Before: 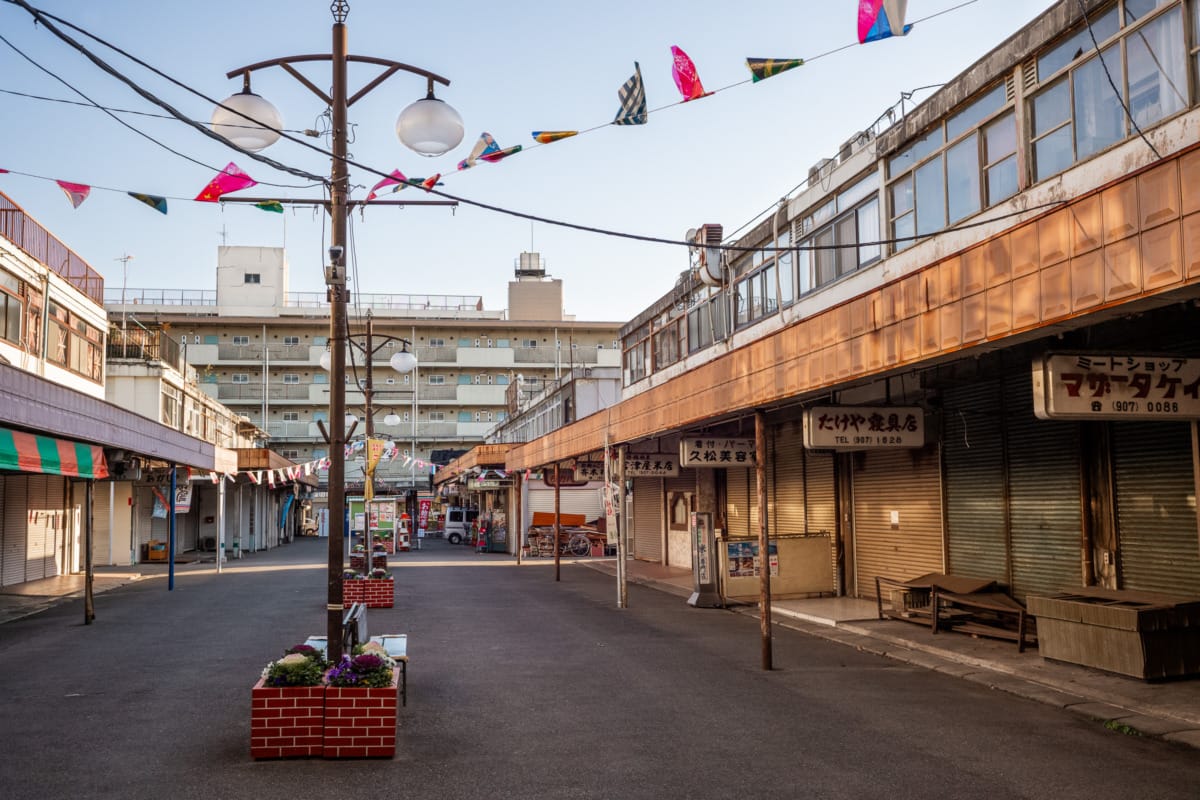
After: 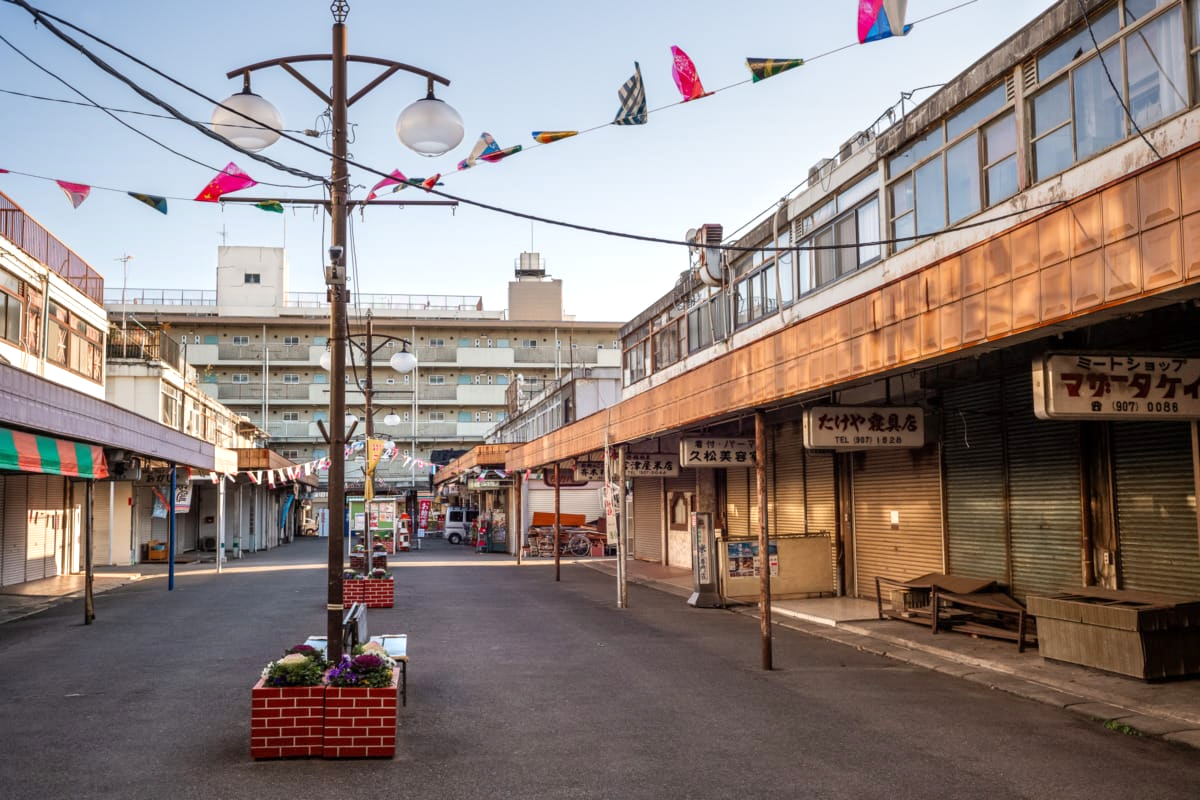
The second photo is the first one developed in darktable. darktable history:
tone equalizer: on, module defaults
exposure: exposure 0.6 EV, compensate highlight preservation false
graduated density: rotation -0.352°, offset 57.64
